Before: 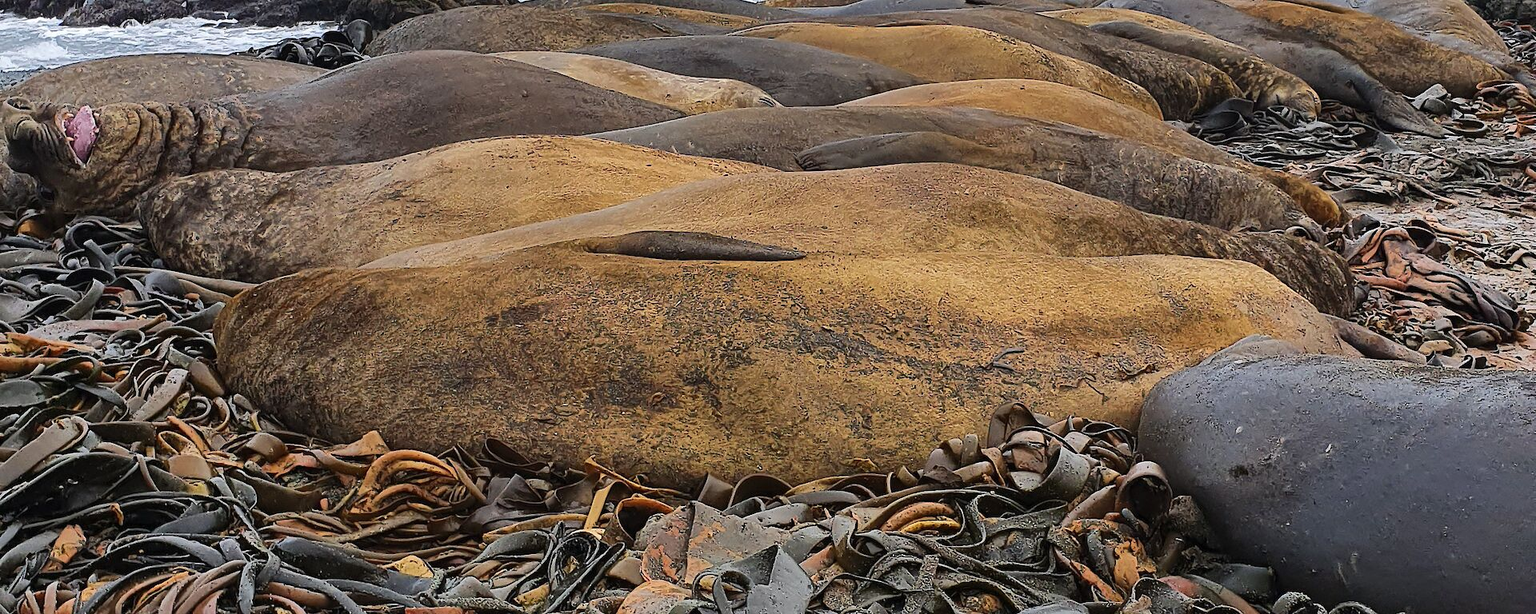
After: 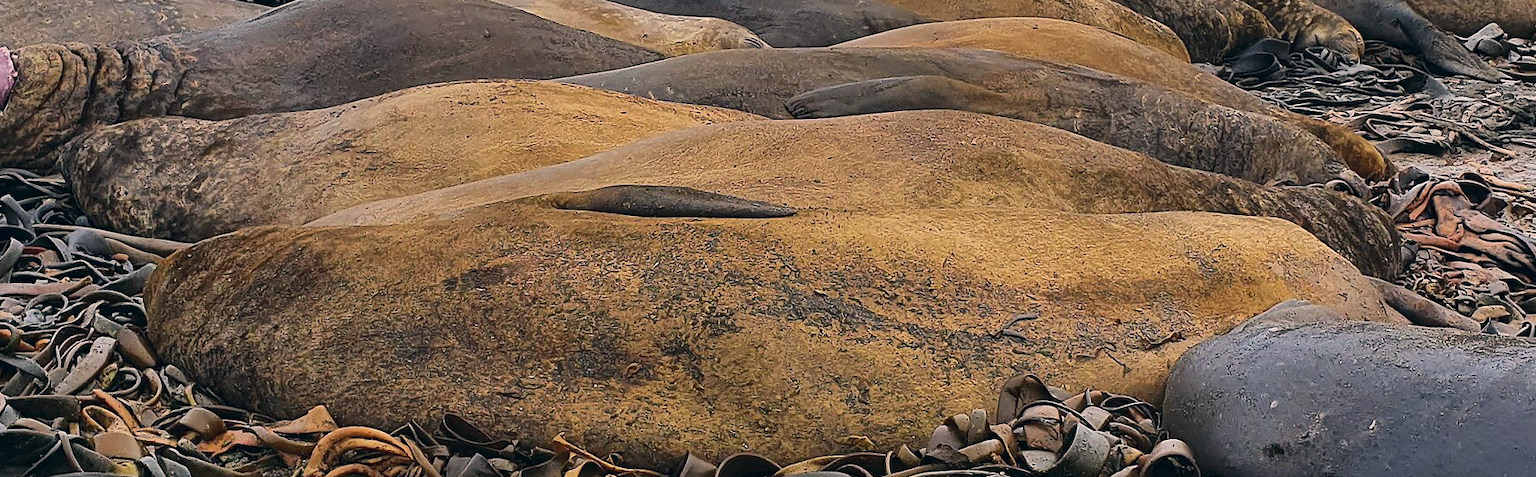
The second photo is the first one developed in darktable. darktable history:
crop: left 5.425%, top 10.338%, right 3.819%, bottom 19.101%
color correction: highlights a* 5.35, highlights b* 5.32, shadows a* -4.39, shadows b* -5.17
